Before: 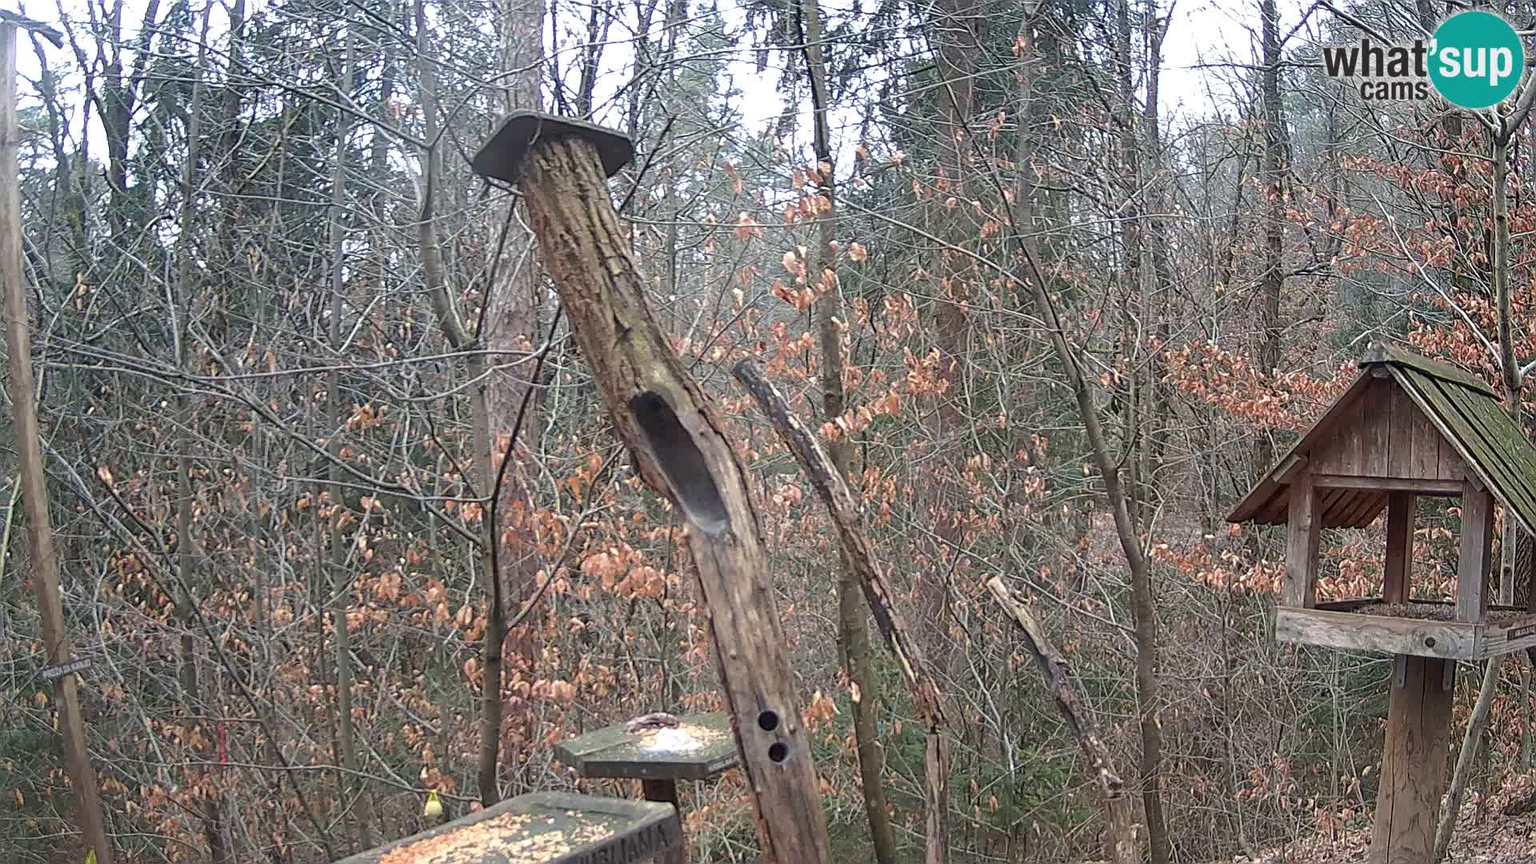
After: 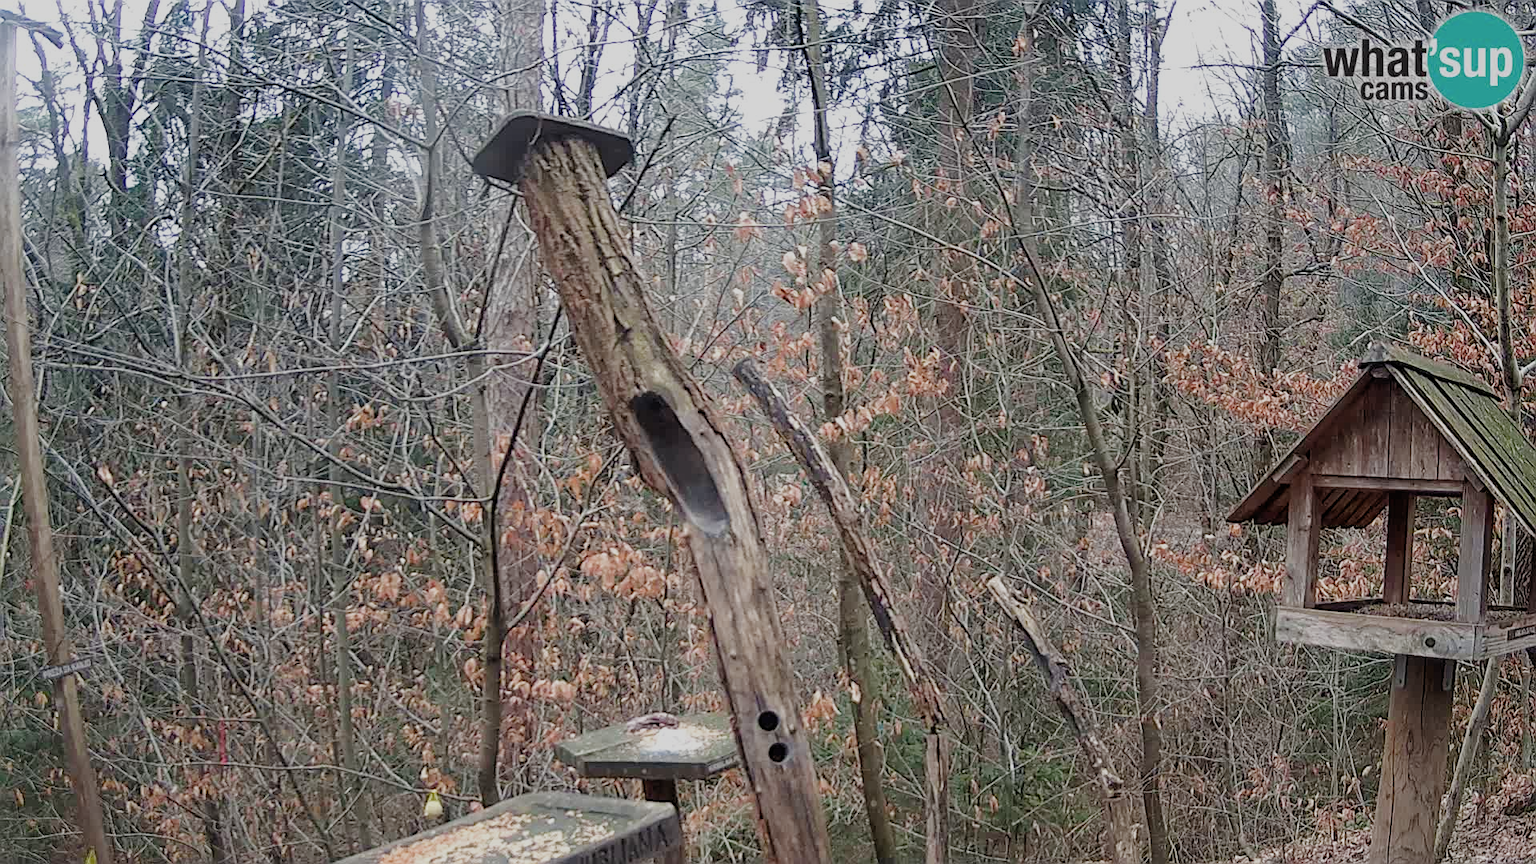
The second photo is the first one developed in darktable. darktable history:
filmic rgb: black relative exposure -7.65 EV, white relative exposure 4.56 EV, hardness 3.61, preserve chrominance no, color science v5 (2021)
